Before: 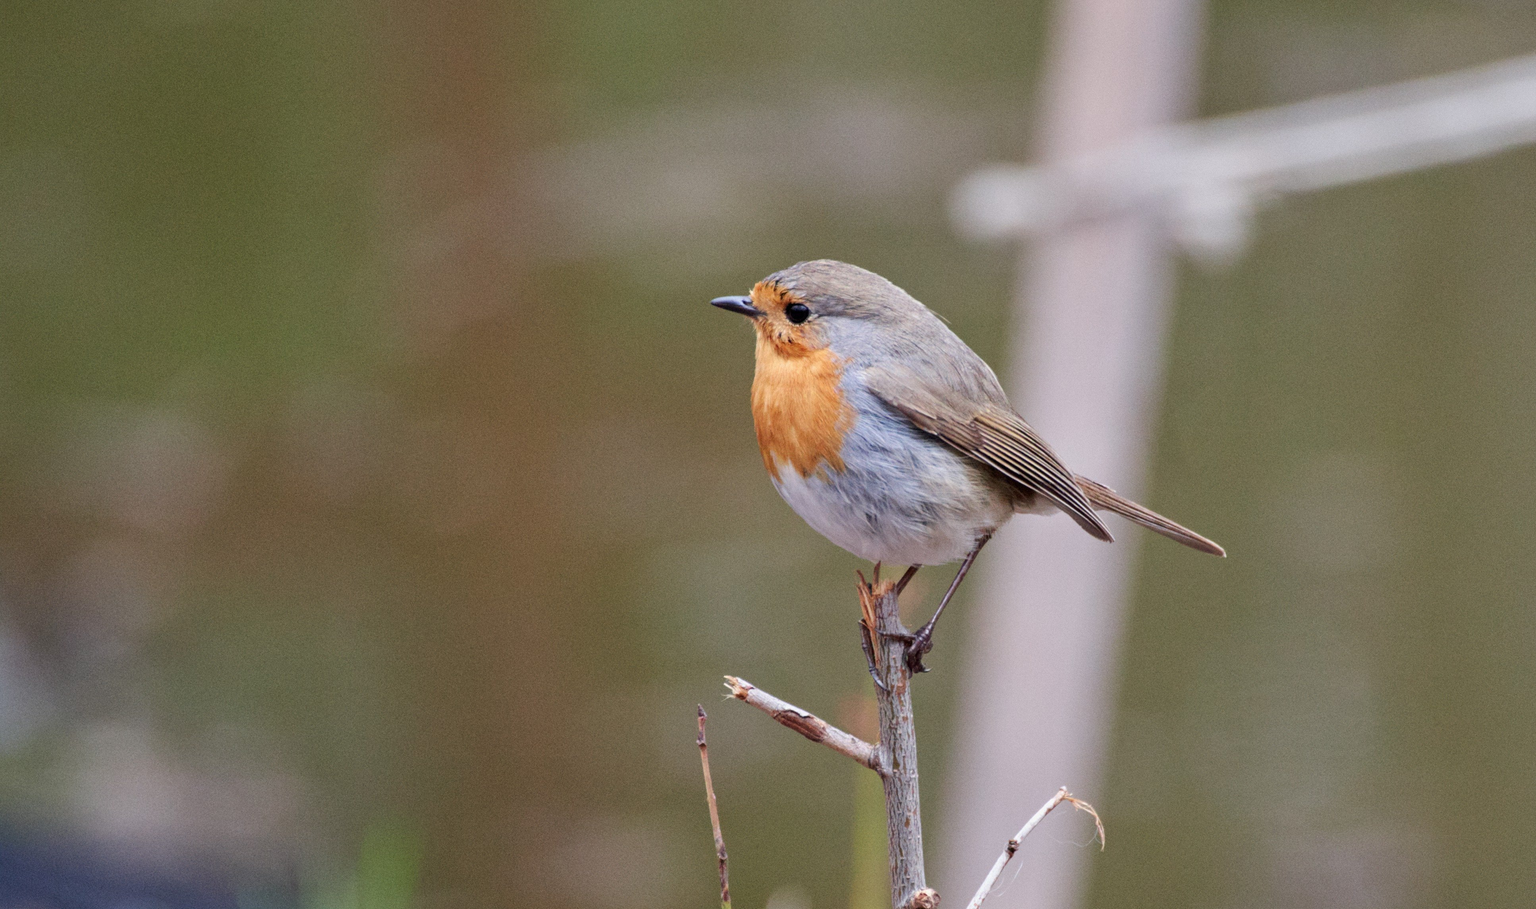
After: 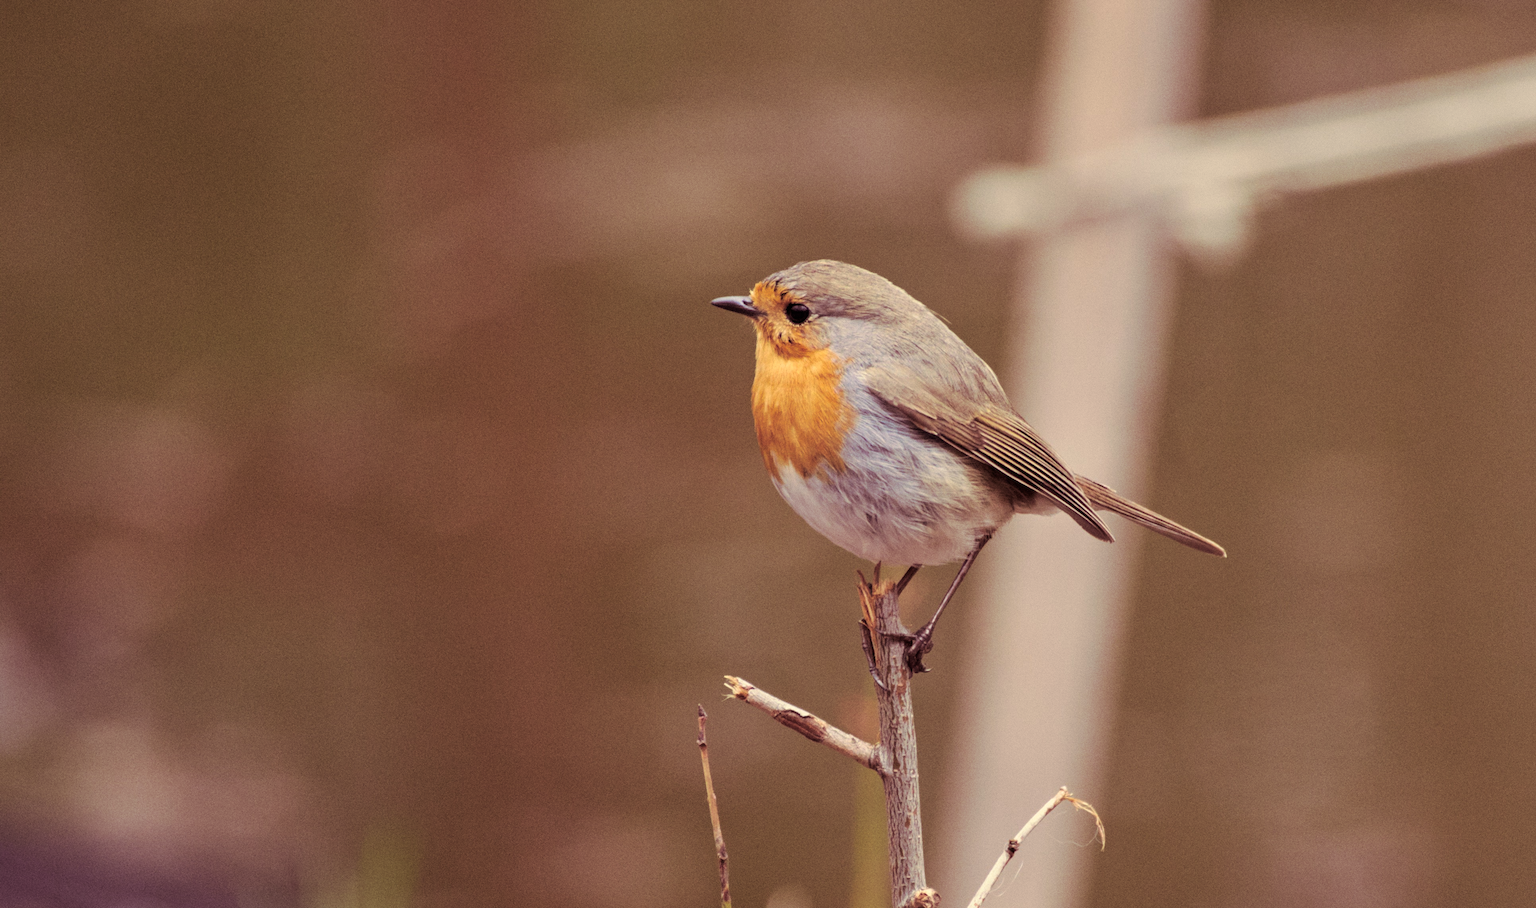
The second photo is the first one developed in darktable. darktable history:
color correction: highlights a* 2.72, highlights b* 22.8
split-toning: on, module defaults
